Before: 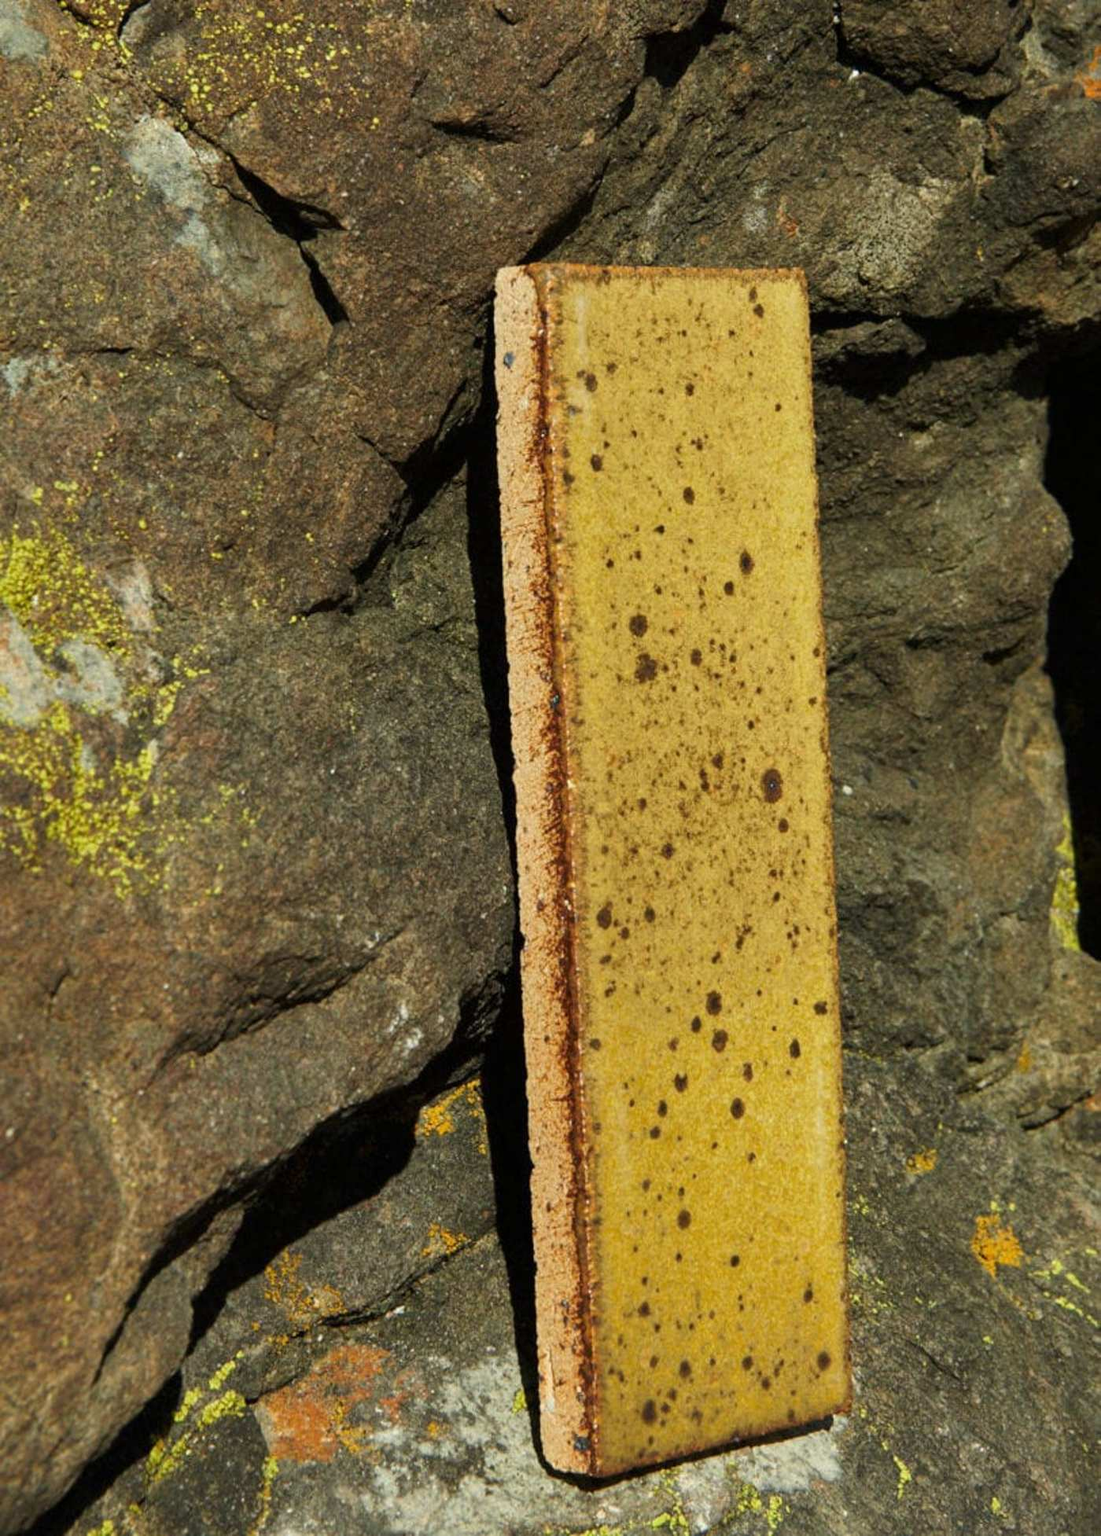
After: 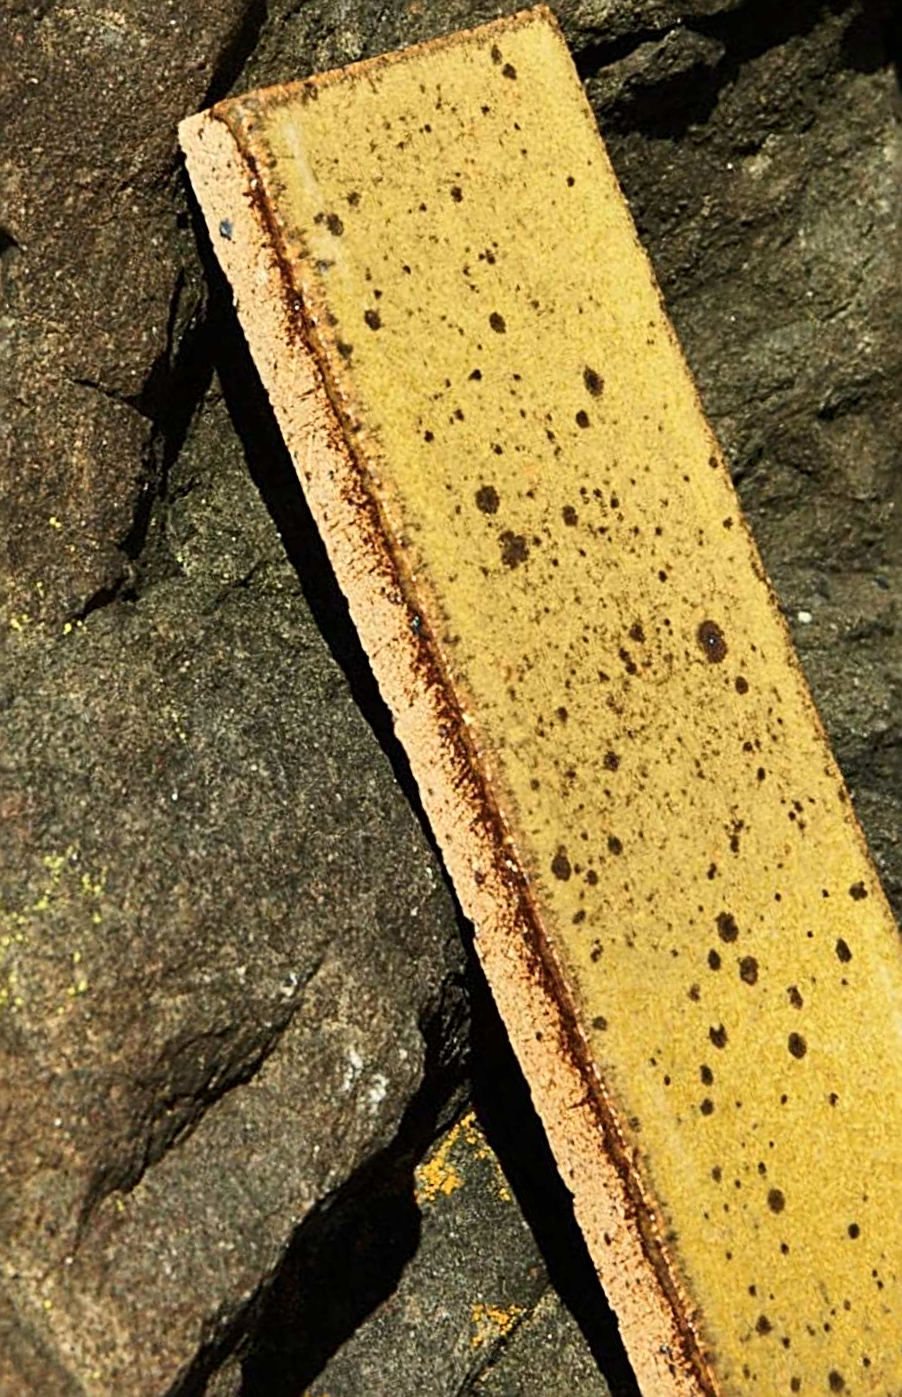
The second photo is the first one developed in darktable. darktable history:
crop and rotate: angle 17.99°, left 6.894%, right 4.014%, bottom 1.111%
contrast brightness saturation: contrast 0.242, brightness 0.093
sharpen: radius 2.558, amount 0.65
